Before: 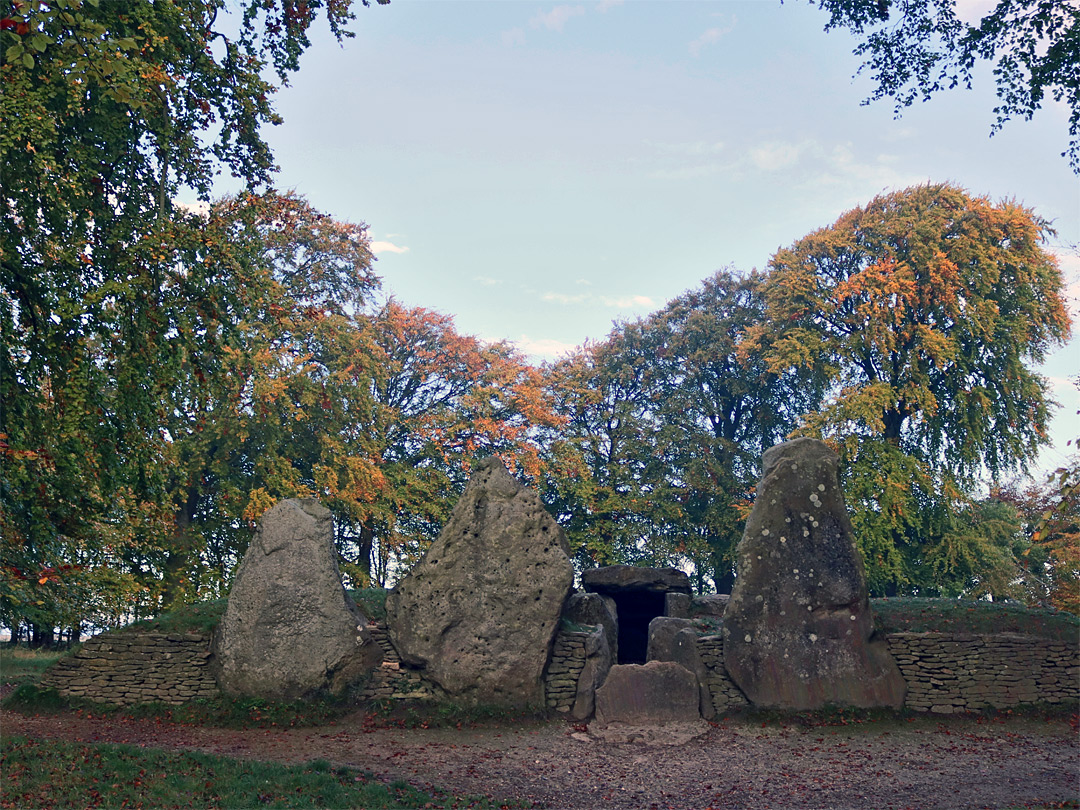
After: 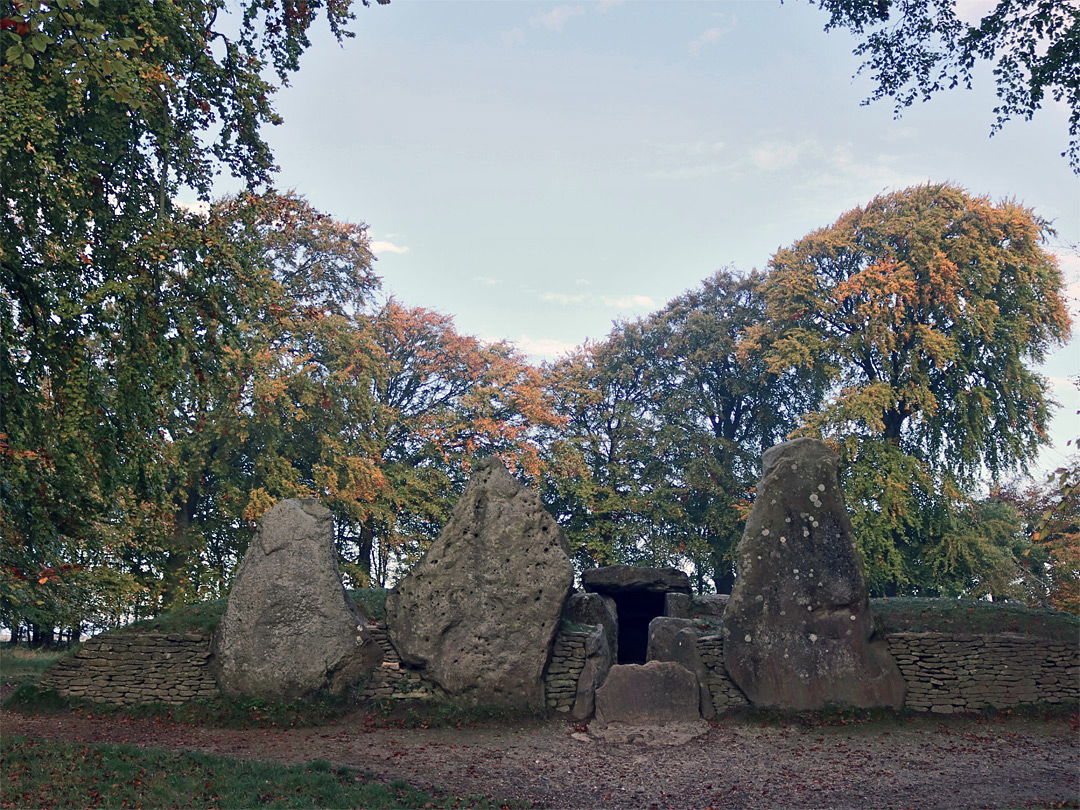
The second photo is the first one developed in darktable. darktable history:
color correction: highlights b* -0.06, saturation 0.811
